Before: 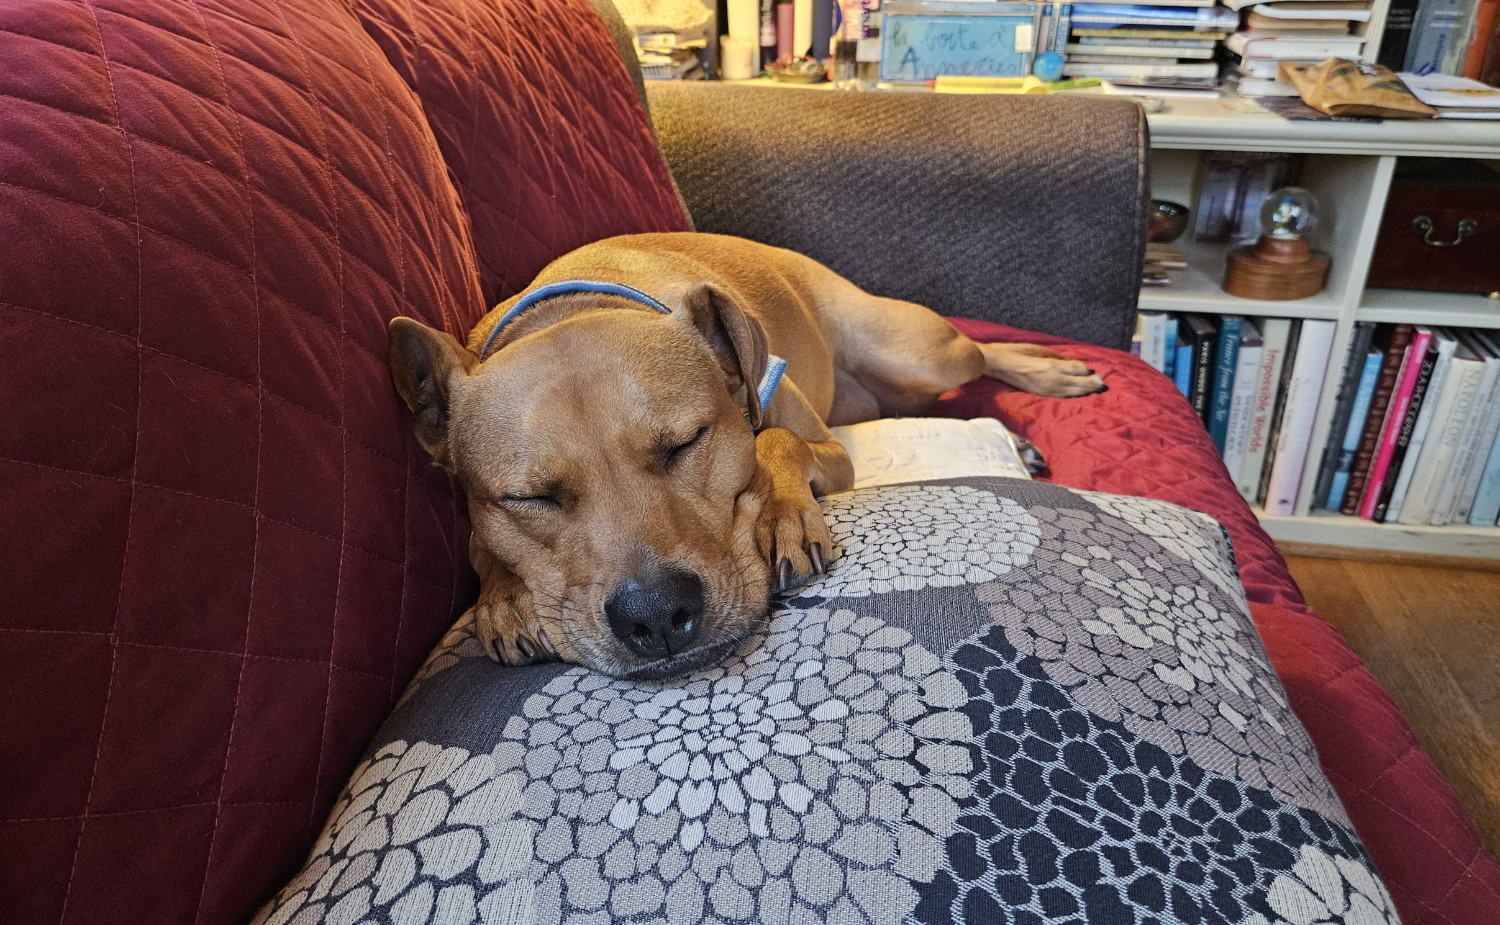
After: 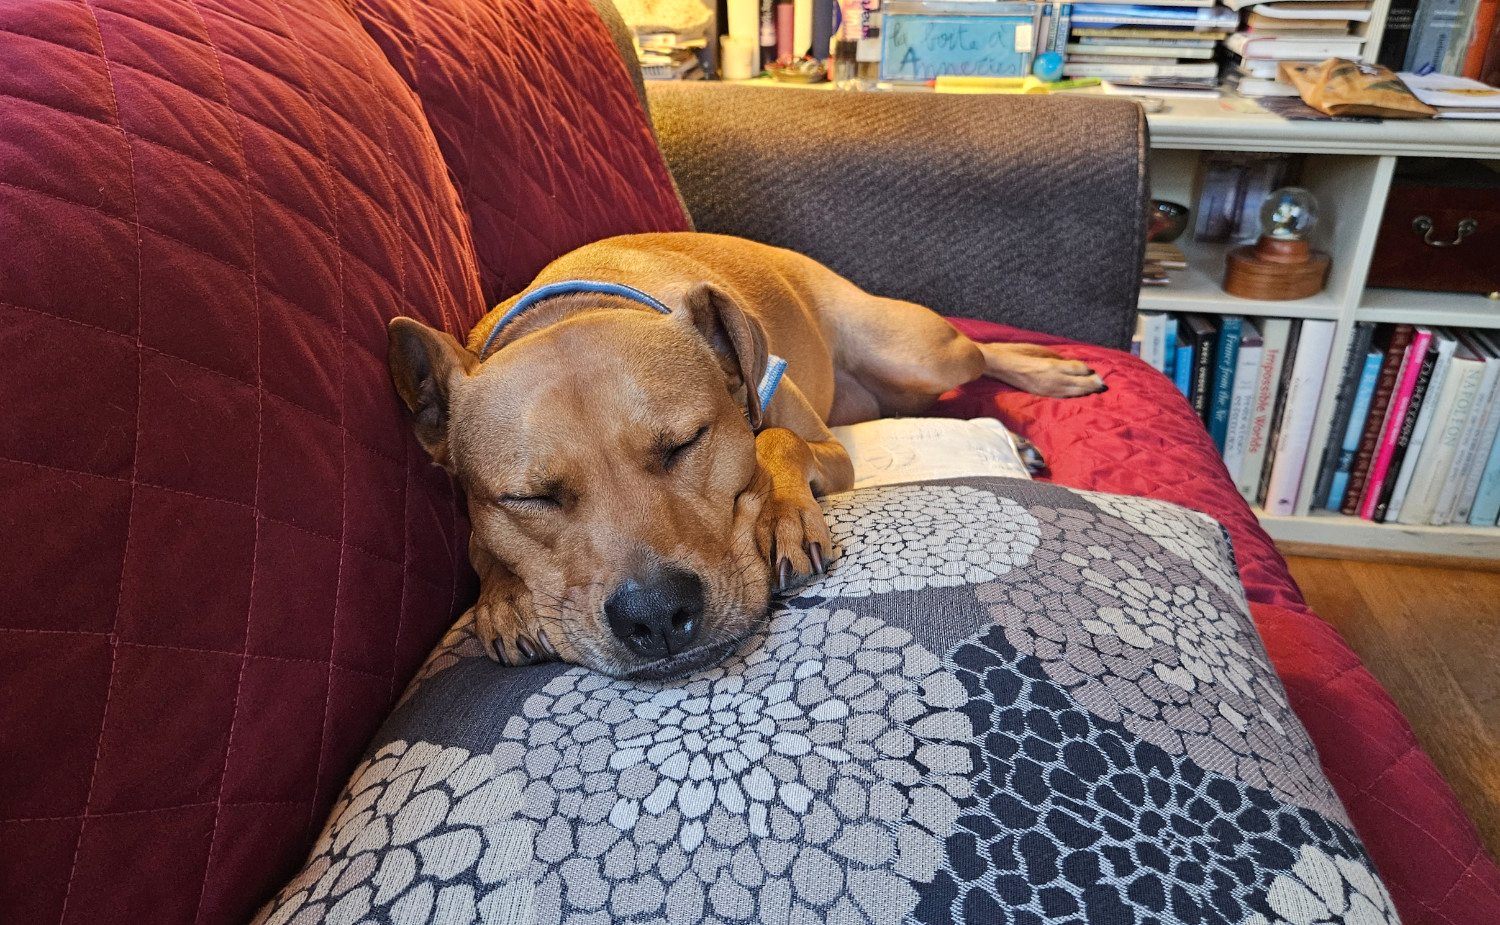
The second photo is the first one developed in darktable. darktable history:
shadows and highlights: radius 171.79, shadows 27.13, white point adjustment 2.96, highlights -68.59, soften with gaussian
